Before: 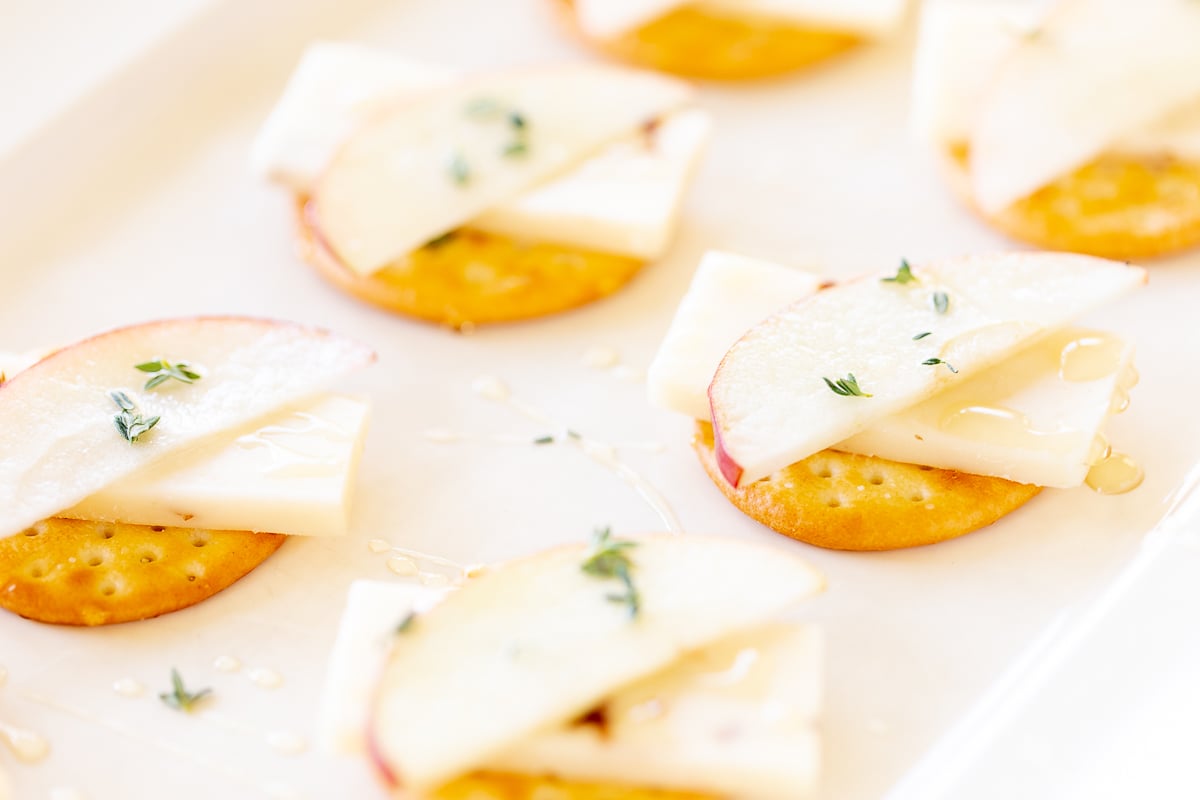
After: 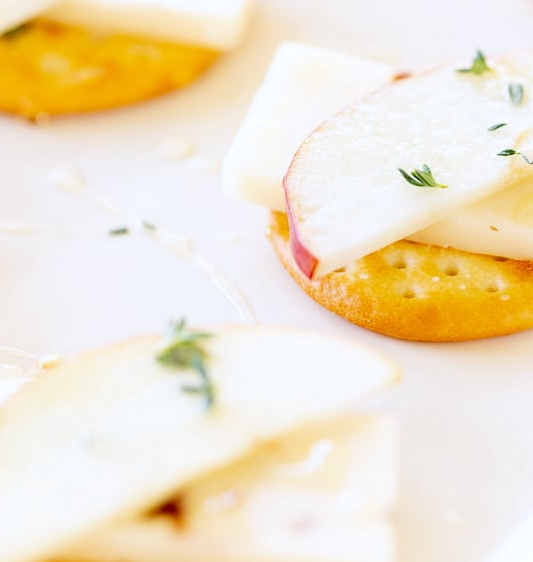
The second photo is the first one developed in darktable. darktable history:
crop: left 35.432%, top 26.233%, right 20.145%, bottom 3.432%
white balance: red 0.98, blue 1.034
